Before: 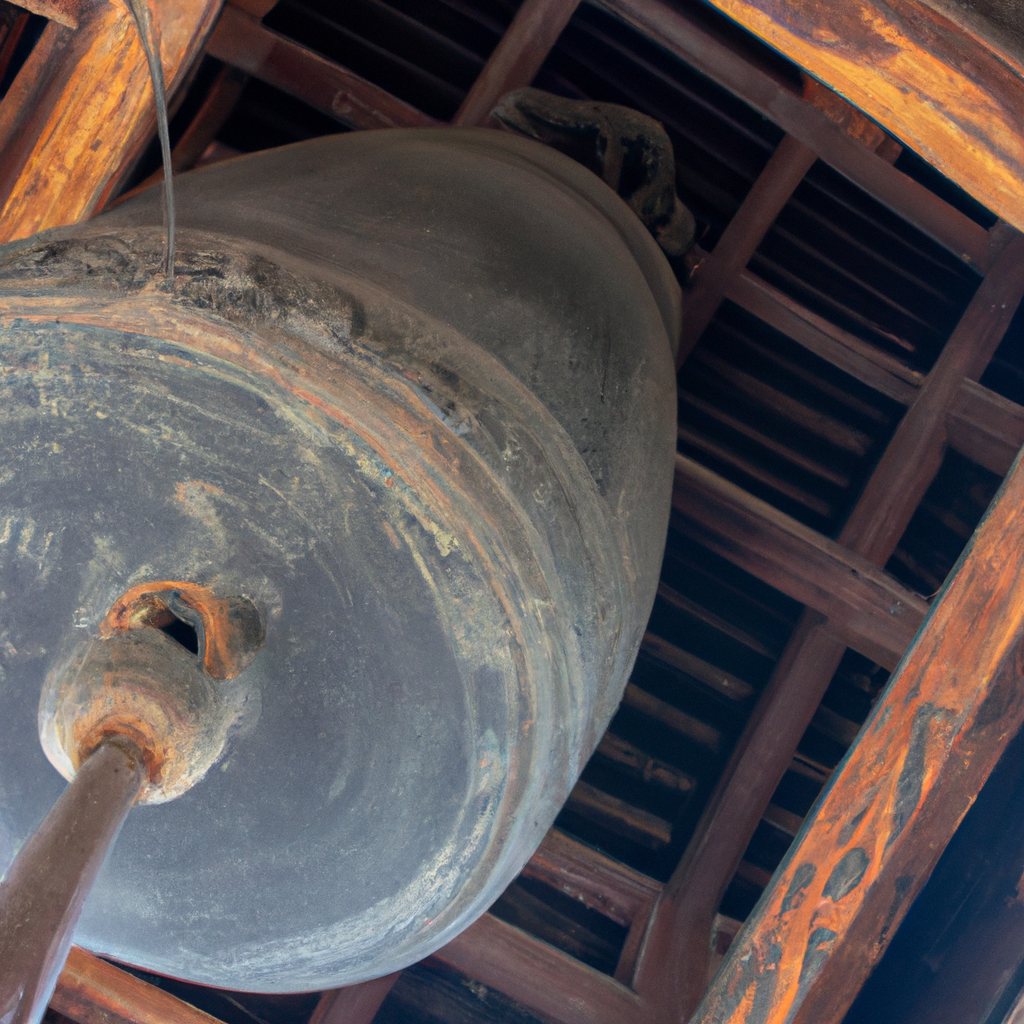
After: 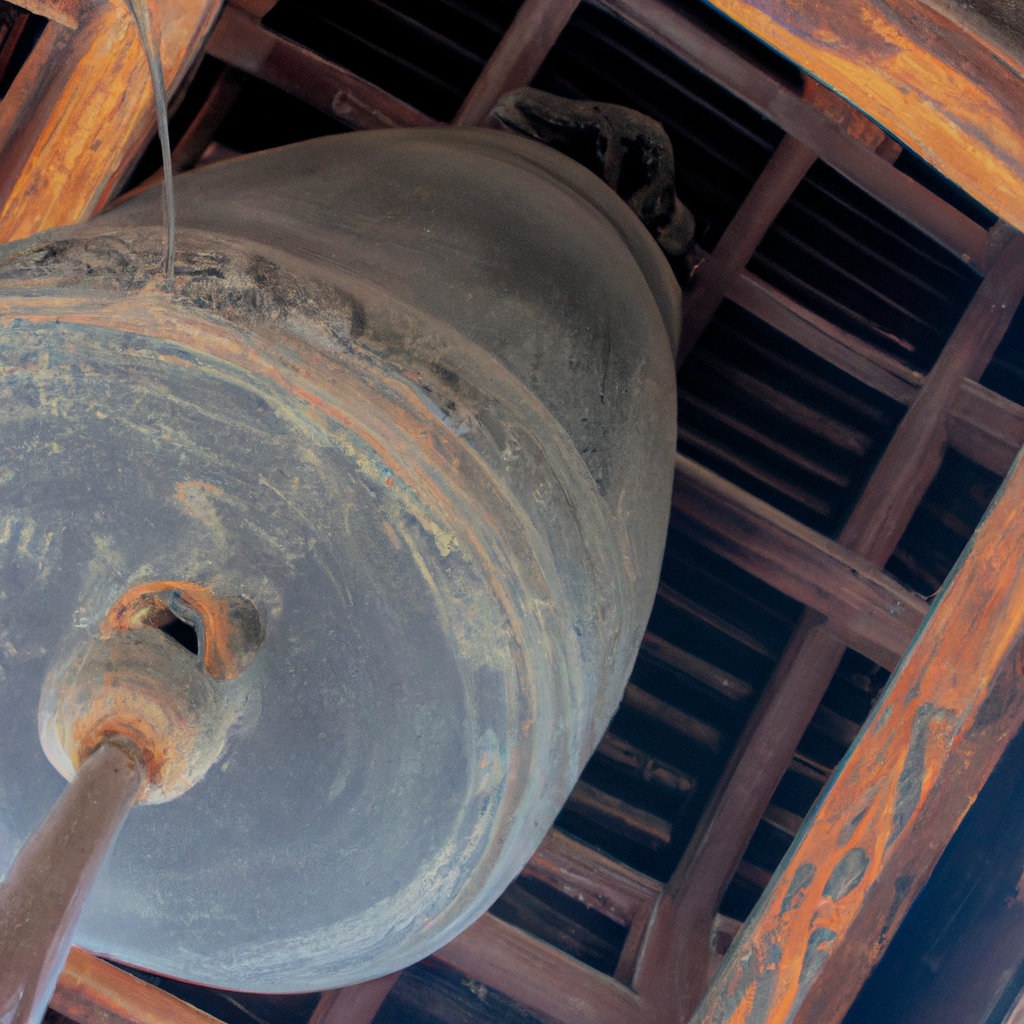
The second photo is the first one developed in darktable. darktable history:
exposure: exposure 0.207 EV, compensate highlight preservation false
filmic rgb: black relative exposure -8.79 EV, white relative exposure 4.98 EV, threshold 3 EV, target black luminance 0%, hardness 3.77, latitude 66.33%, contrast 0.822, shadows ↔ highlights balance 20%, color science v5 (2021), contrast in shadows safe, contrast in highlights safe, enable highlight reconstruction true
tone equalizer: on, module defaults
